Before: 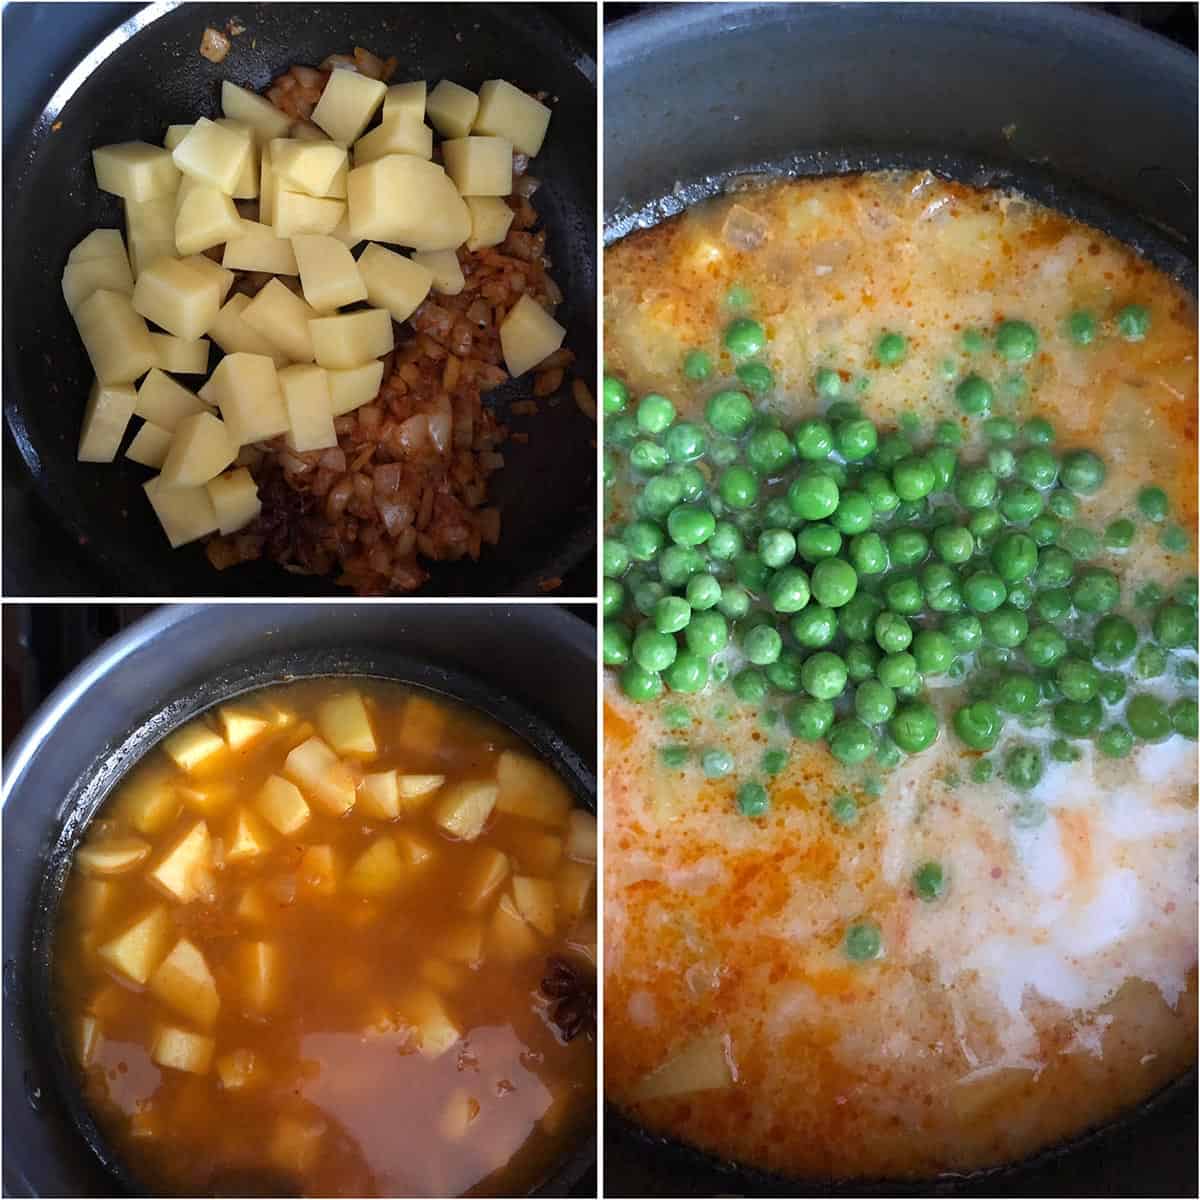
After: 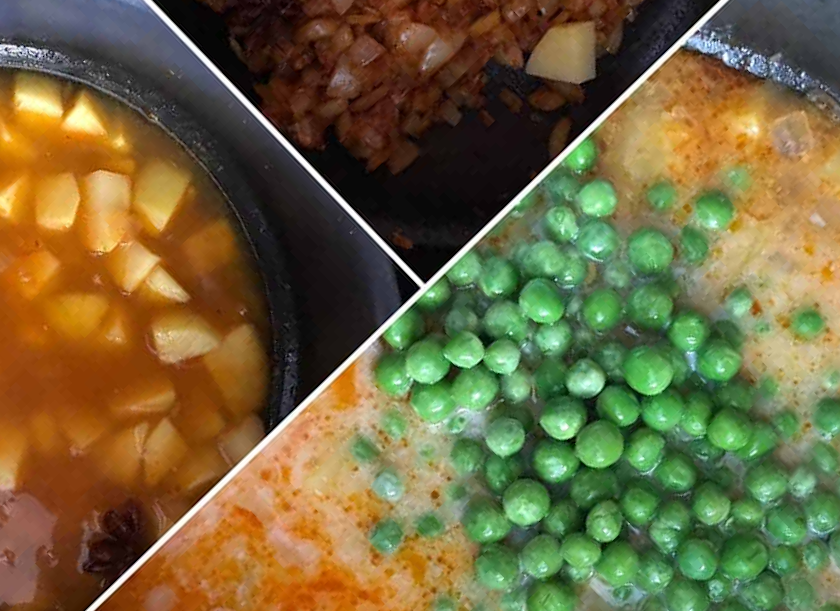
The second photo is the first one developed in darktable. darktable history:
crop and rotate: angle -46.1°, top 16.176%, right 0.967%, bottom 11.725%
